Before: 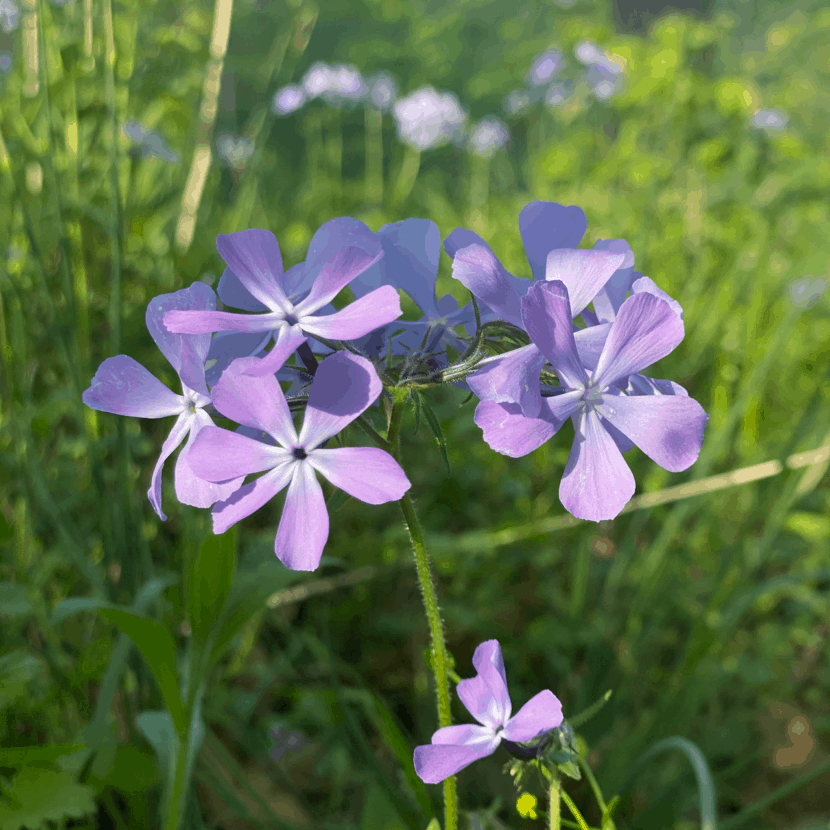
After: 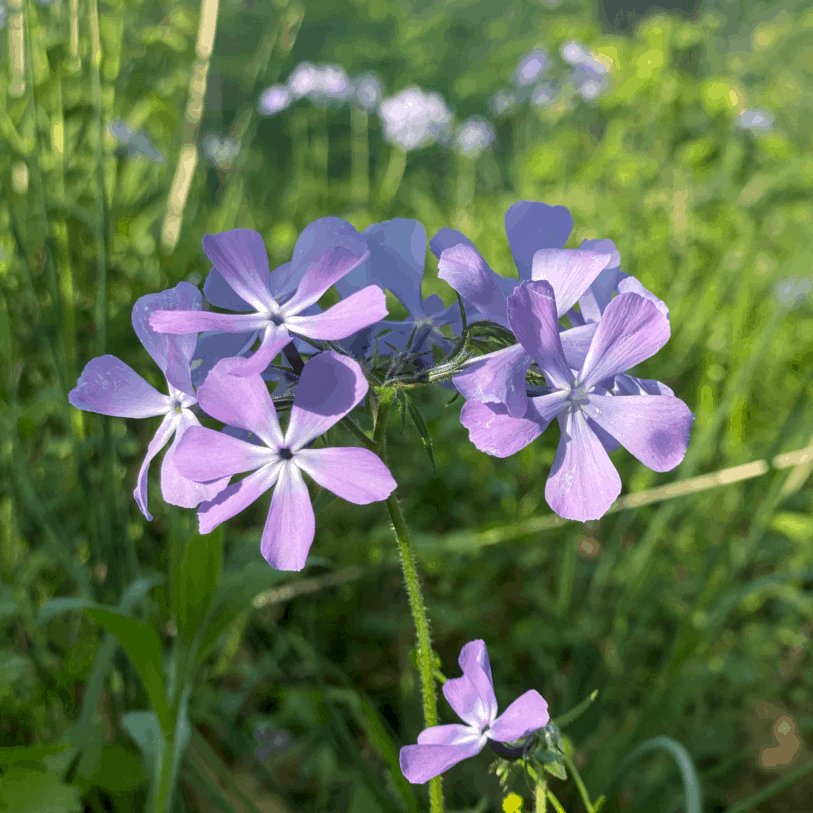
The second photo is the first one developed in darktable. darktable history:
local contrast: on, module defaults
crop: left 1.743%, right 0.268%, bottom 2.011%
